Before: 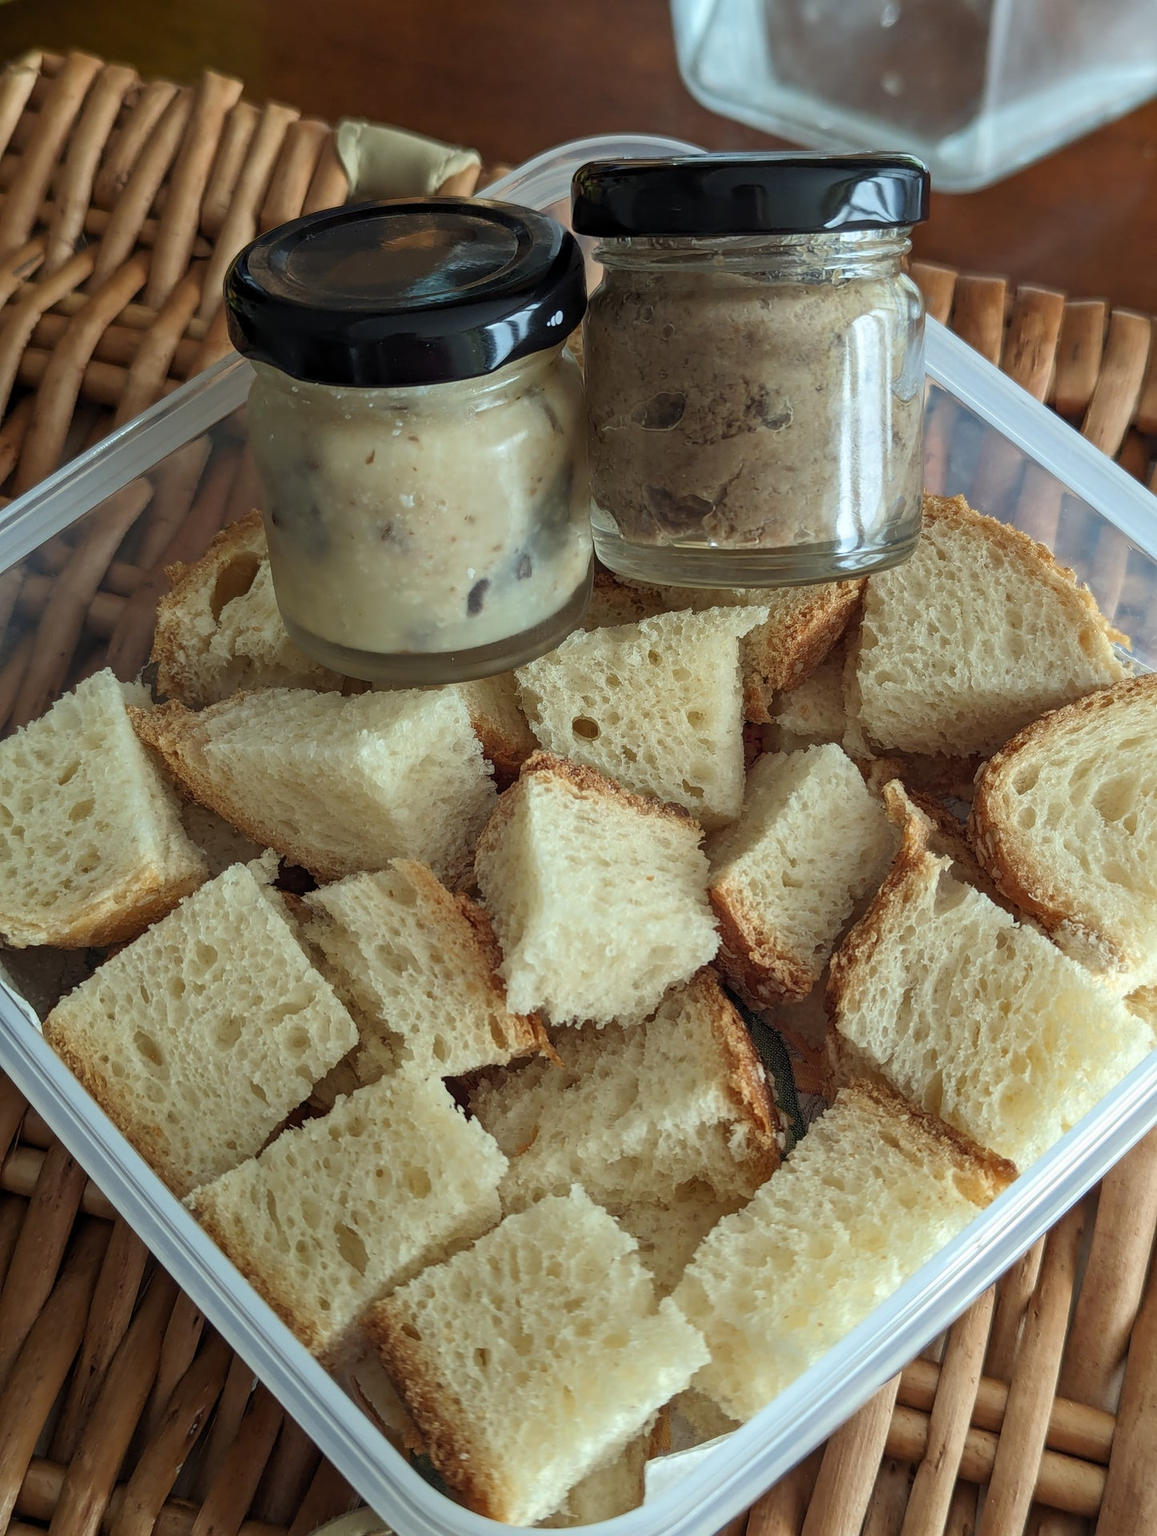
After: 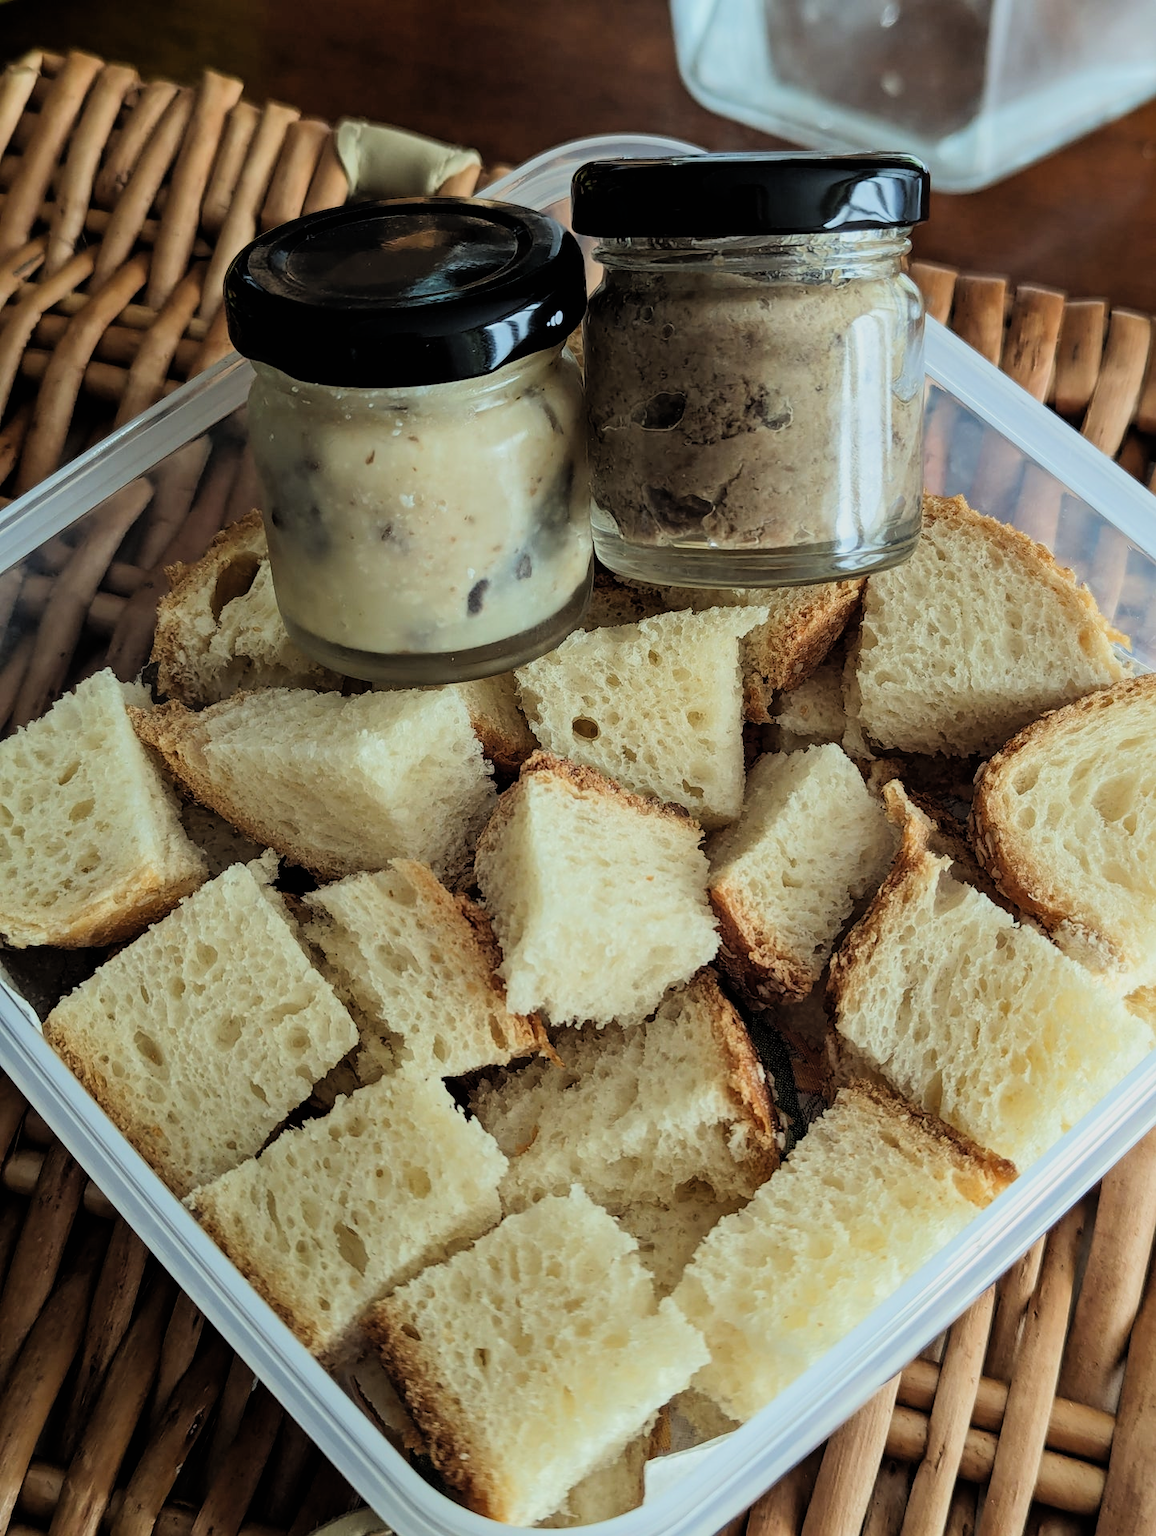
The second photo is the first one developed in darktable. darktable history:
contrast brightness saturation: contrast 0.03, brightness 0.06, saturation 0.13
filmic rgb: black relative exposure -5 EV, hardness 2.88, contrast 1.3
